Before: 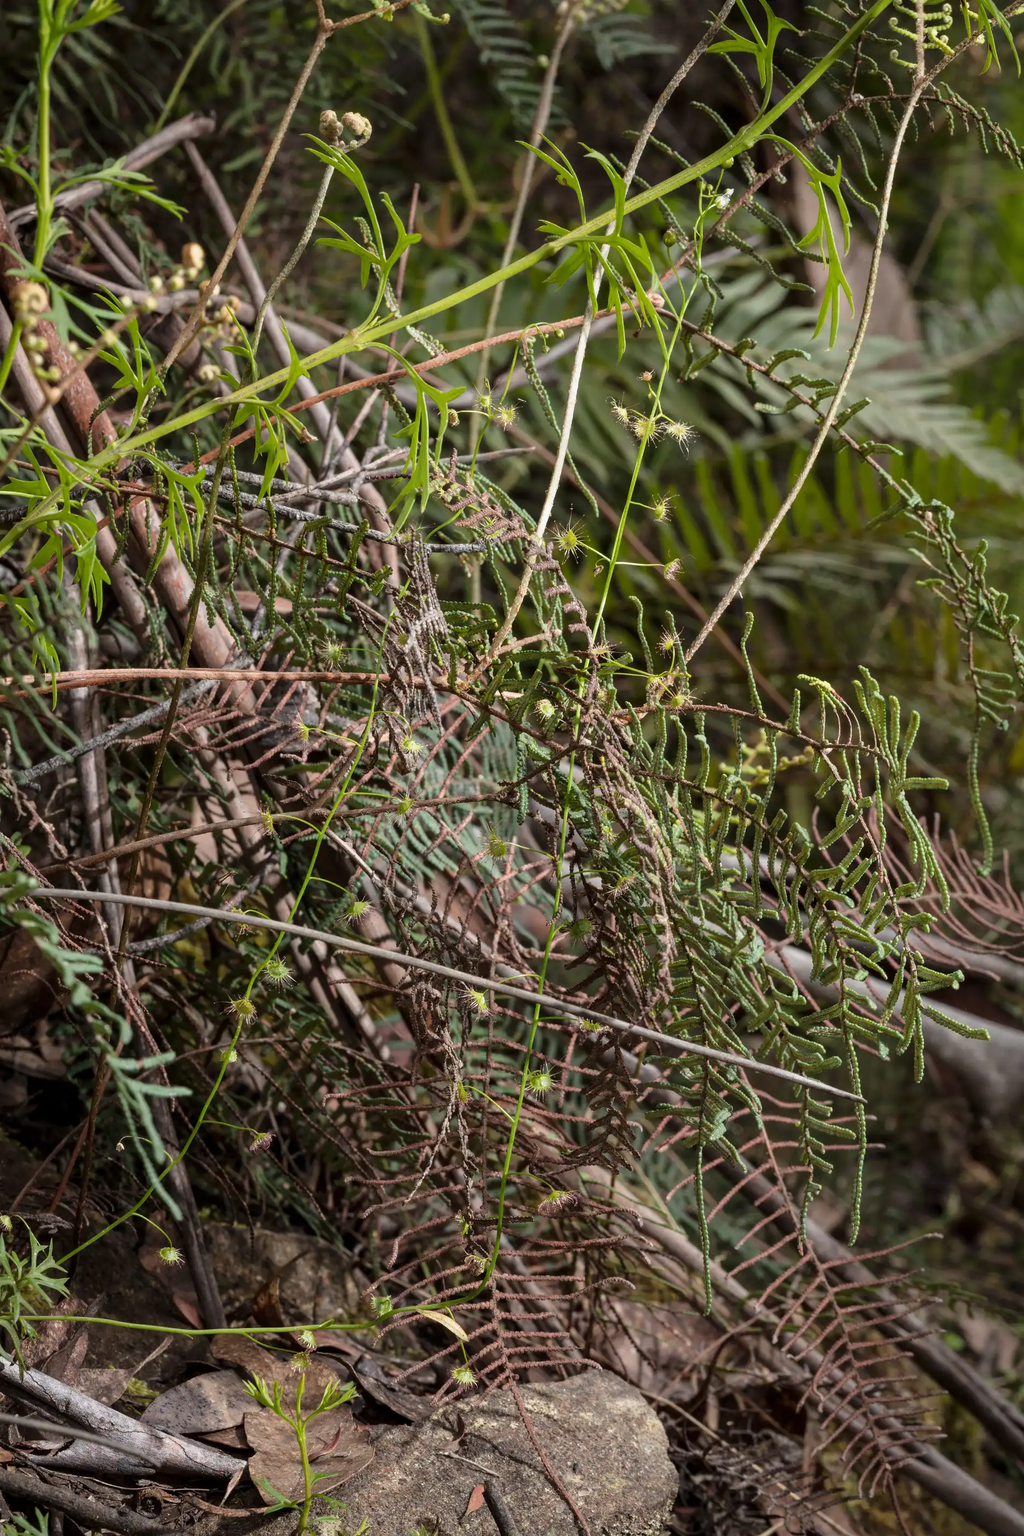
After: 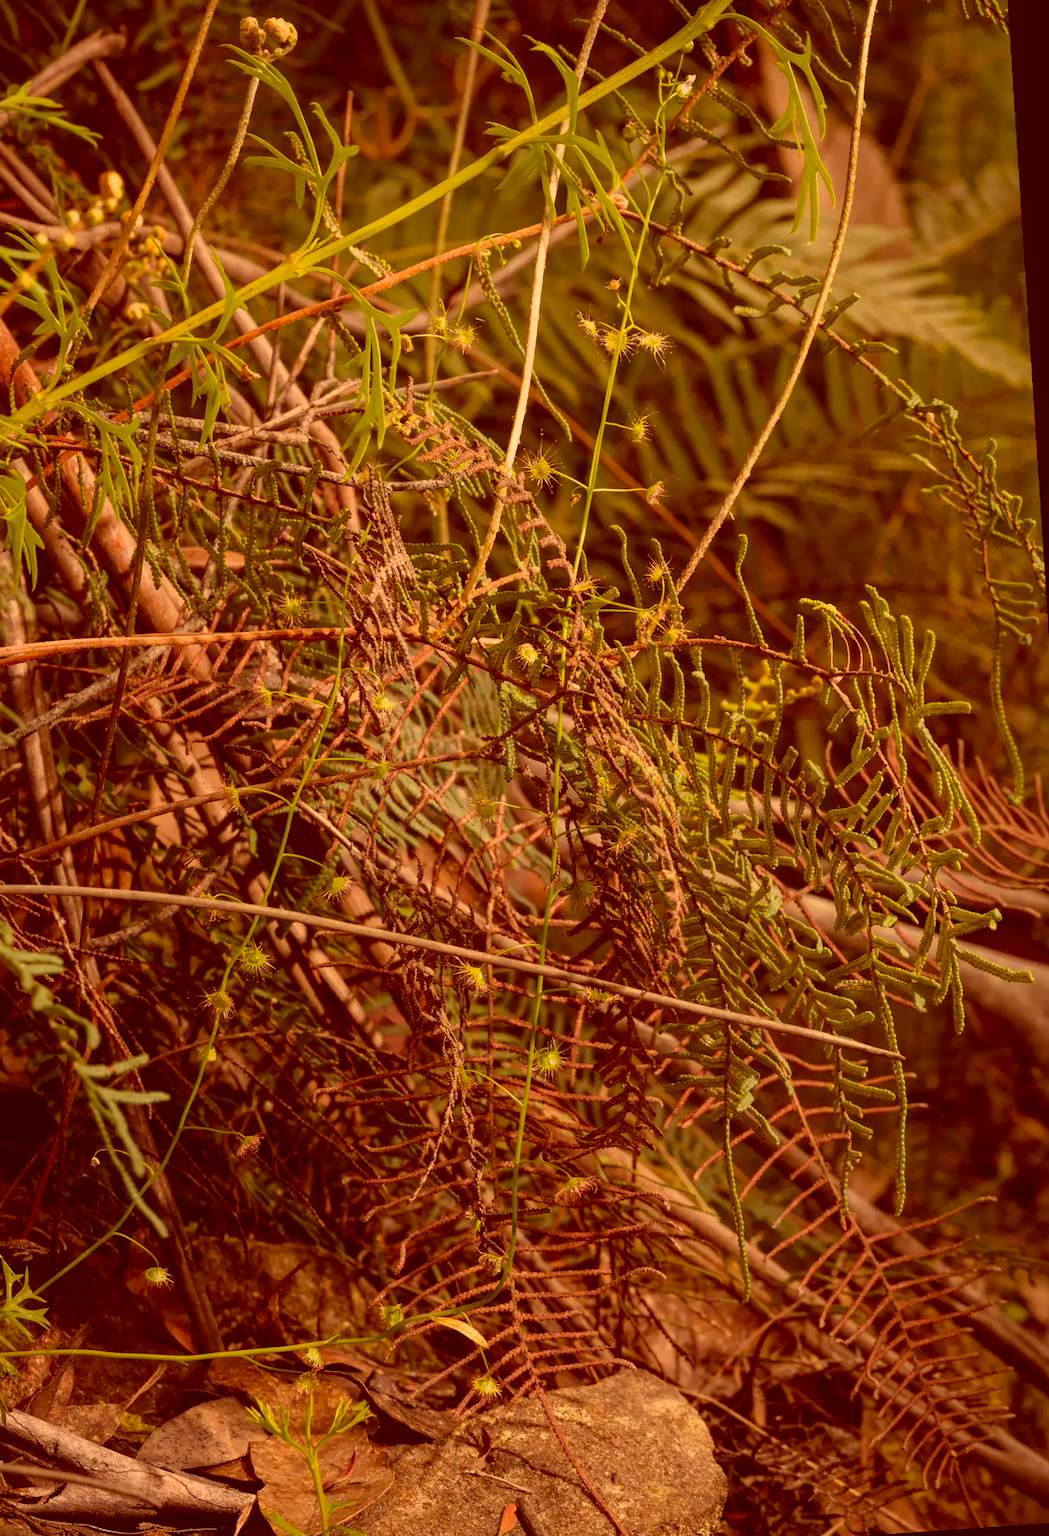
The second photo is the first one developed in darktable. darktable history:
crop and rotate: angle 1.96°, left 5.673%, top 5.673%
contrast equalizer: octaves 7, y [[0.6 ×6], [0.55 ×6], [0 ×6], [0 ×6], [0 ×6]], mix -0.36
white balance: red 1.123, blue 0.83
color balance rgb: linear chroma grading › global chroma 15%, perceptual saturation grading › global saturation 30%
rotate and perspective: rotation -1.77°, lens shift (horizontal) 0.004, automatic cropping off
color correction: highlights a* 9.03, highlights b* 8.71, shadows a* 40, shadows b* 40, saturation 0.8
velvia: on, module defaults
